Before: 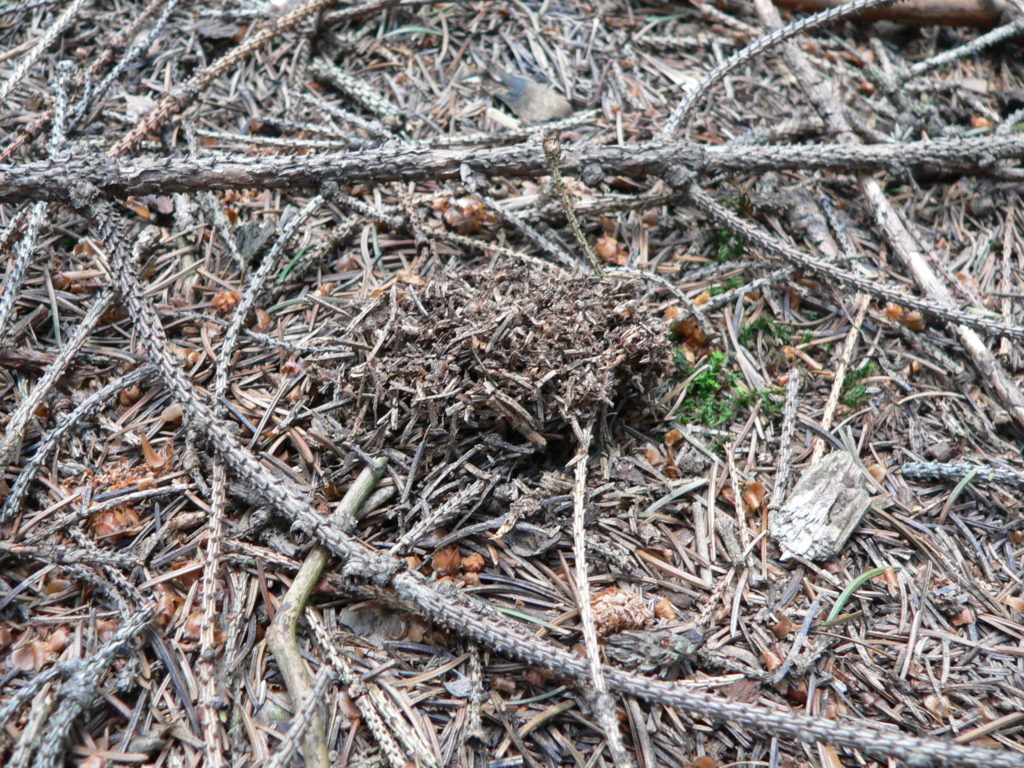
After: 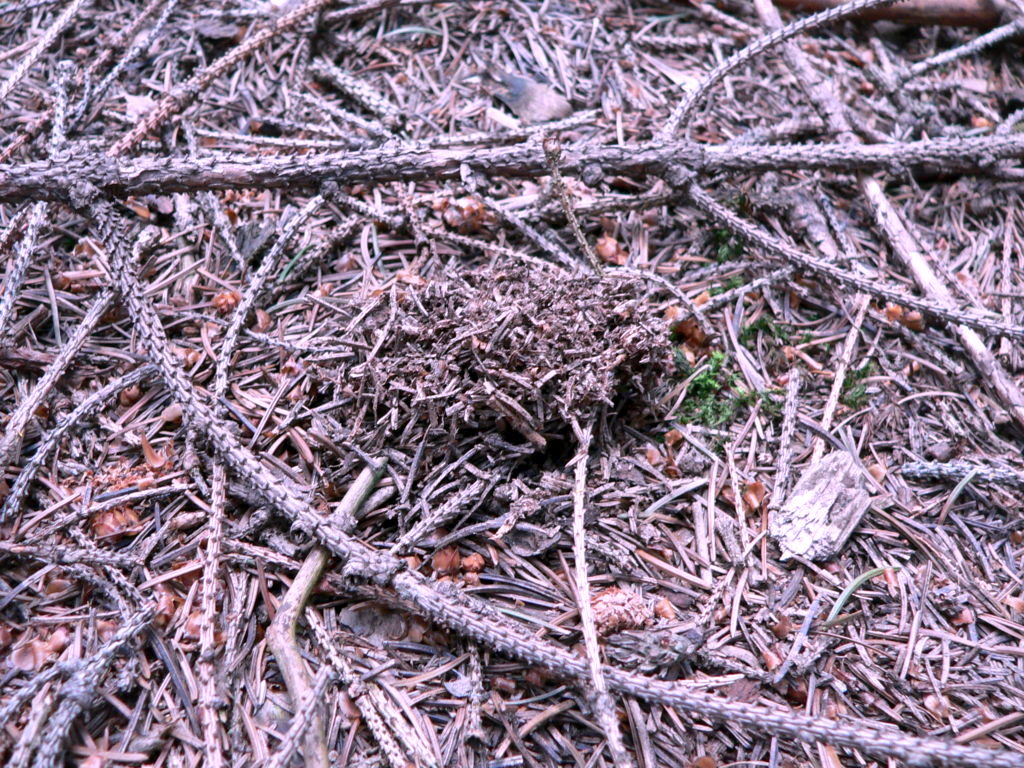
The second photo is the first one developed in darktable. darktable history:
color correction: highlights a* 16.11, highlights b* -20.22
local contrast: mode bilateral grid, contrast 21, coarseness 100, detail 150%, midtone range 0.2
shadows and highlights: shadows 37.05, highlights -27.3, soften with gaussian
